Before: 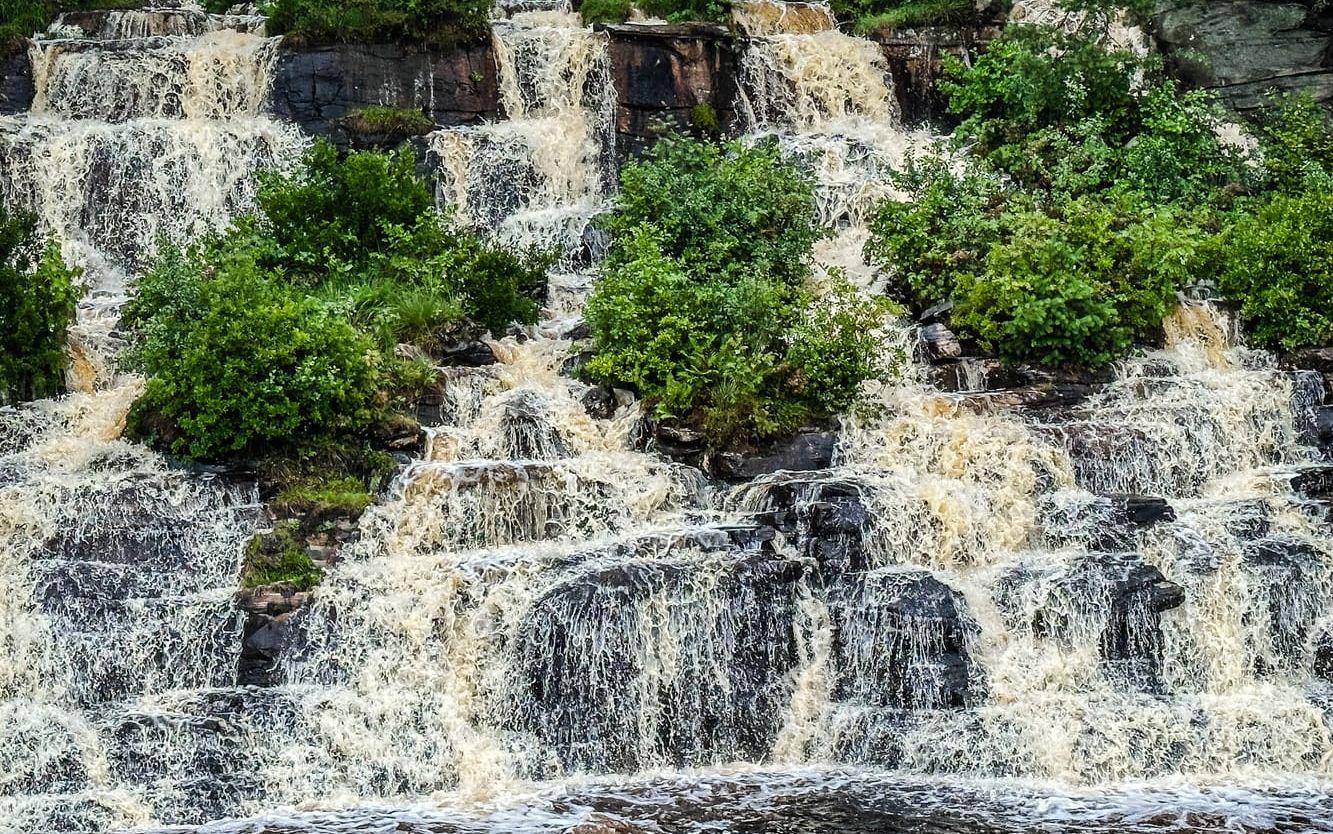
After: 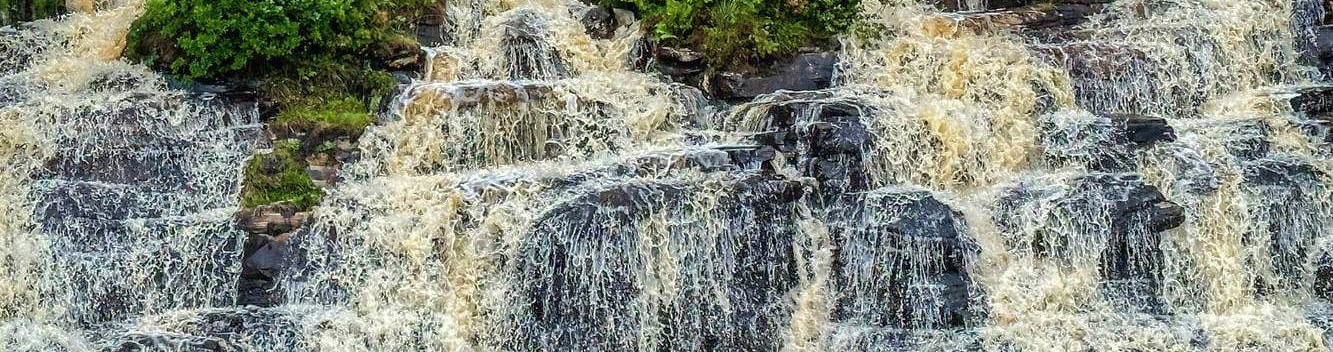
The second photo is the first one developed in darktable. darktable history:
shadows and highlights: on, module defaults
crop: top 45.638%, bottom 12.116%
velvia: on, module defaults
